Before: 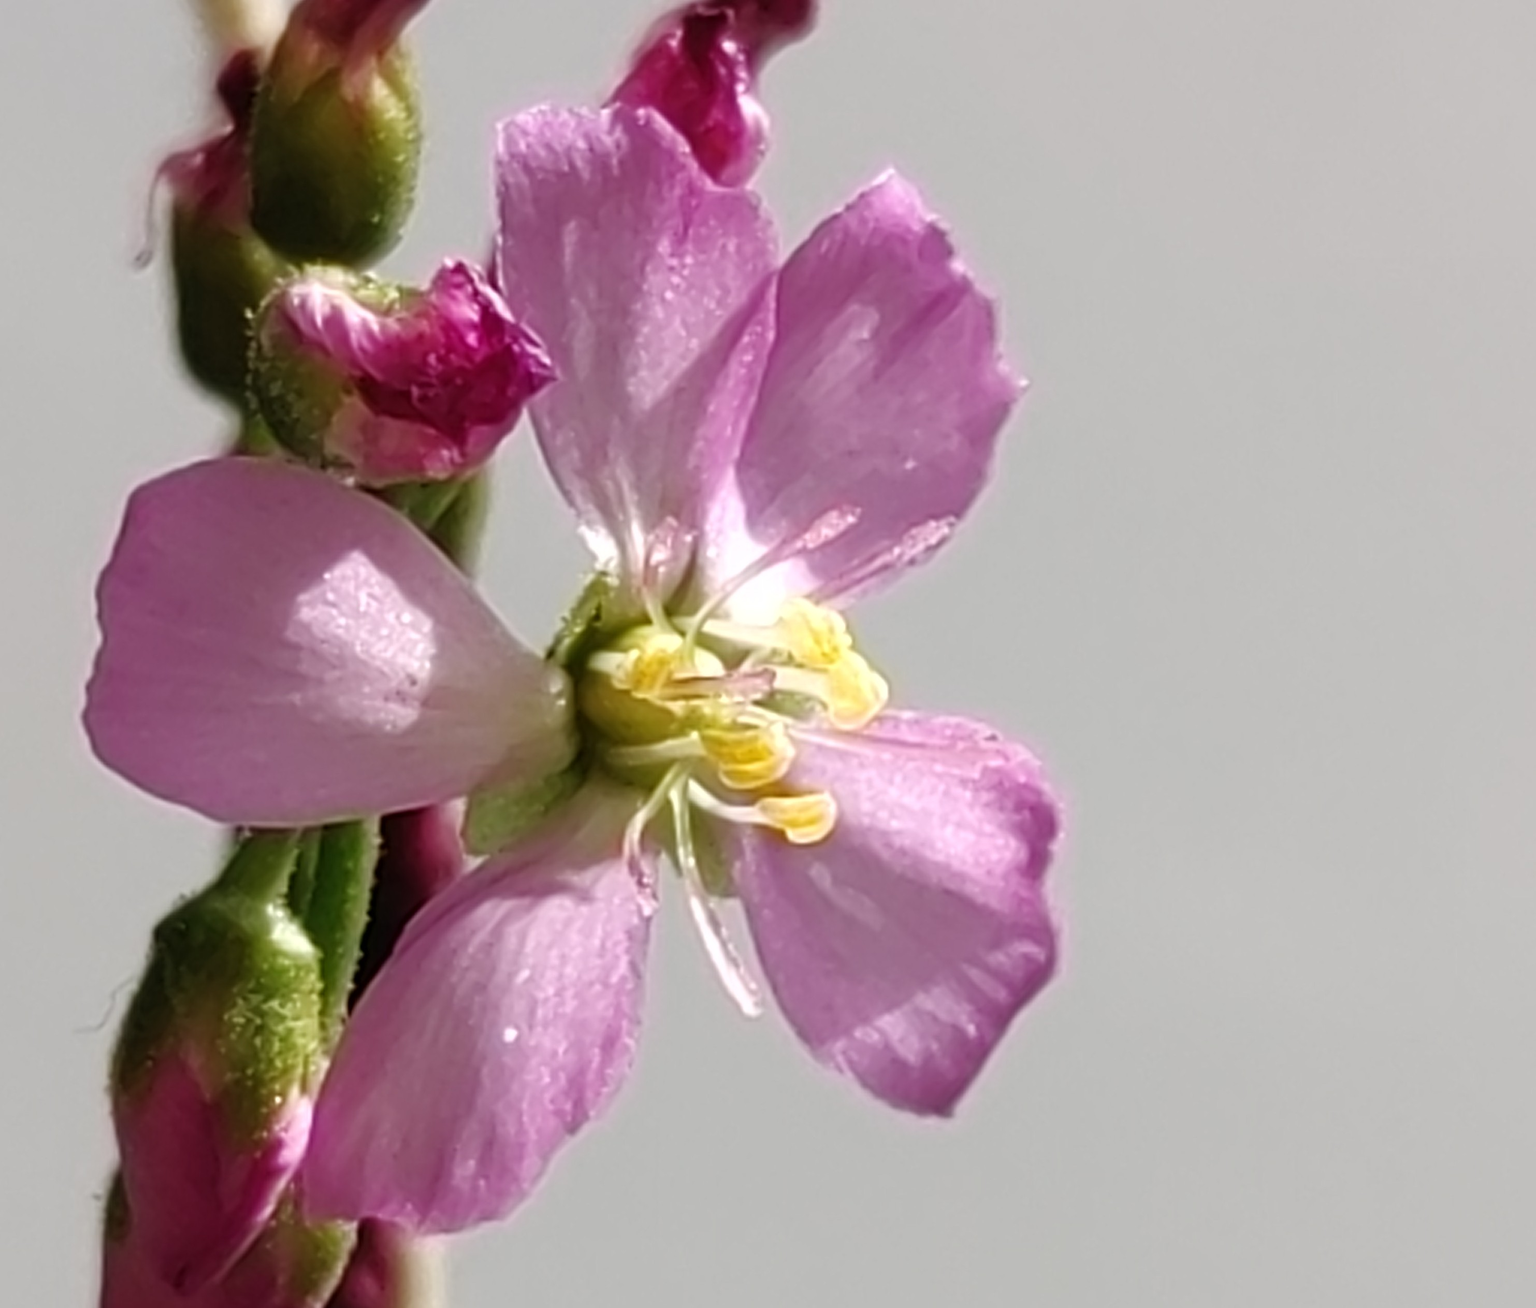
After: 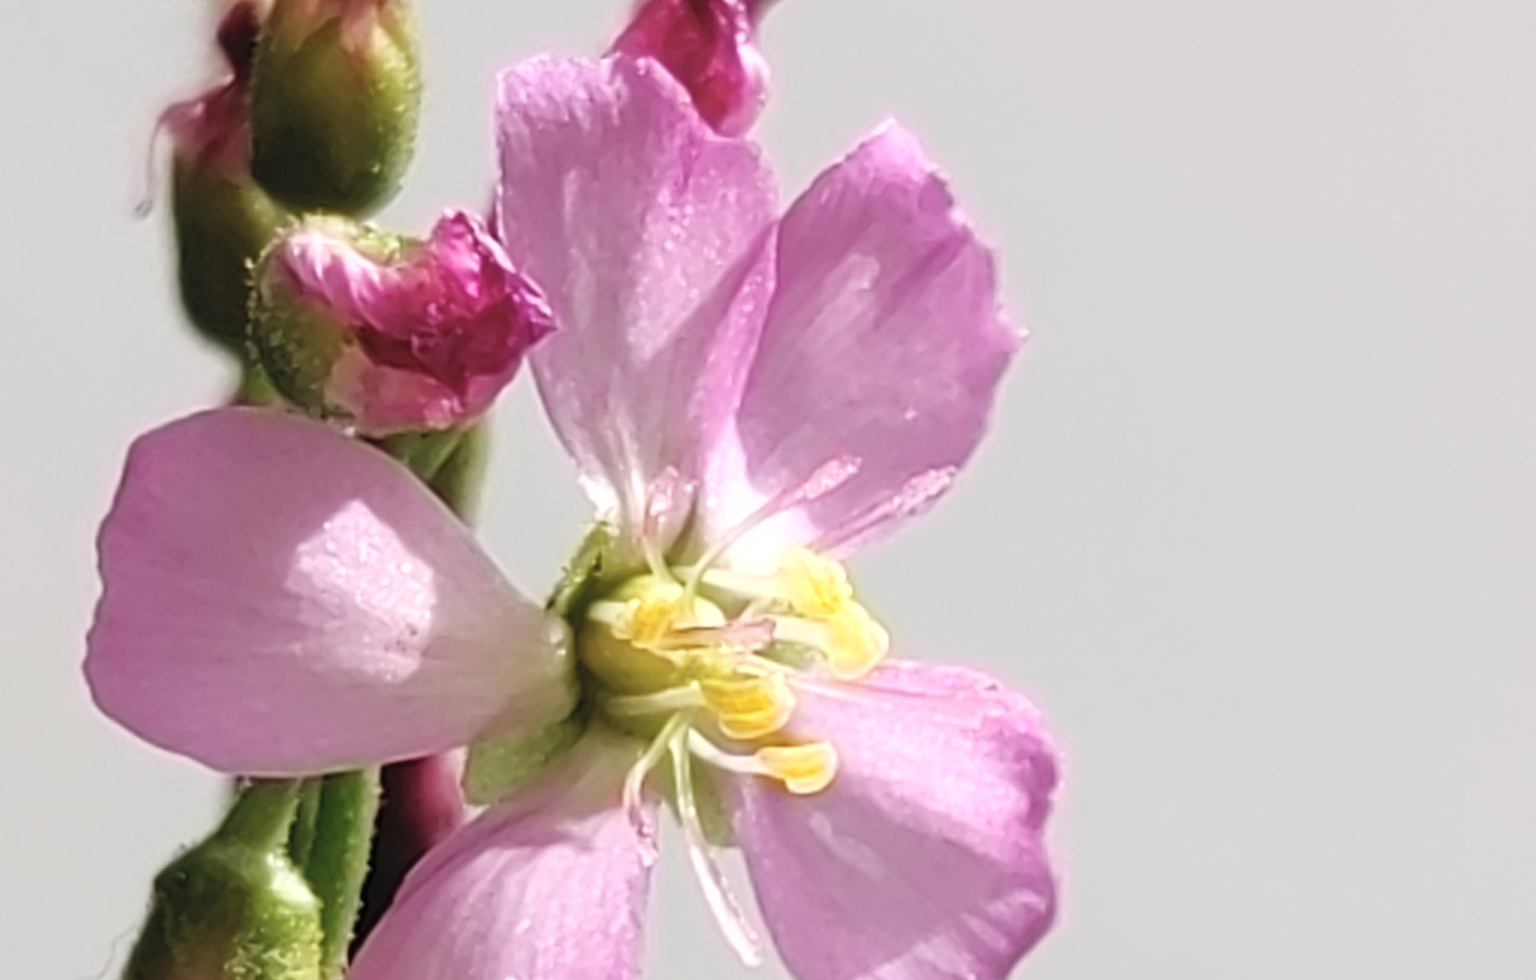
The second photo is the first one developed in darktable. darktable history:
crop: top 3.857%, bottom 21.132%
base curve: preserve colors none
contrast brightness saturation: contrast 0.14, brightness 0.21
